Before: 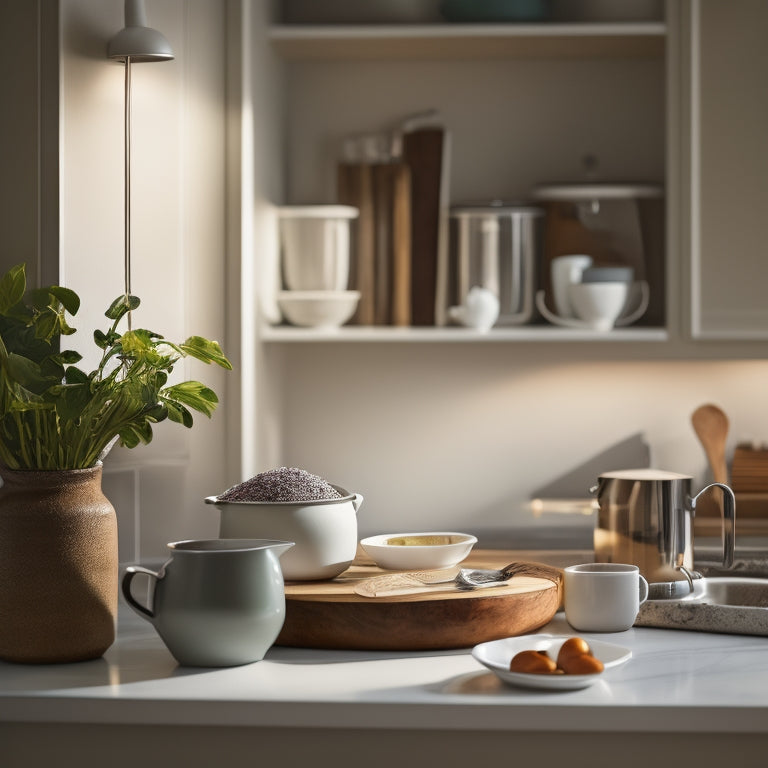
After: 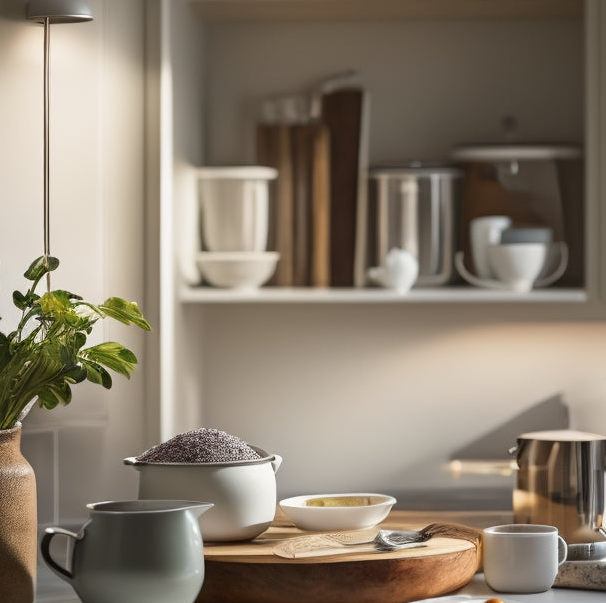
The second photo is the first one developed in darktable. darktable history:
crop and rotate: left 10.653%, top 5.096%, right 10.419%, bottom 16.266%
